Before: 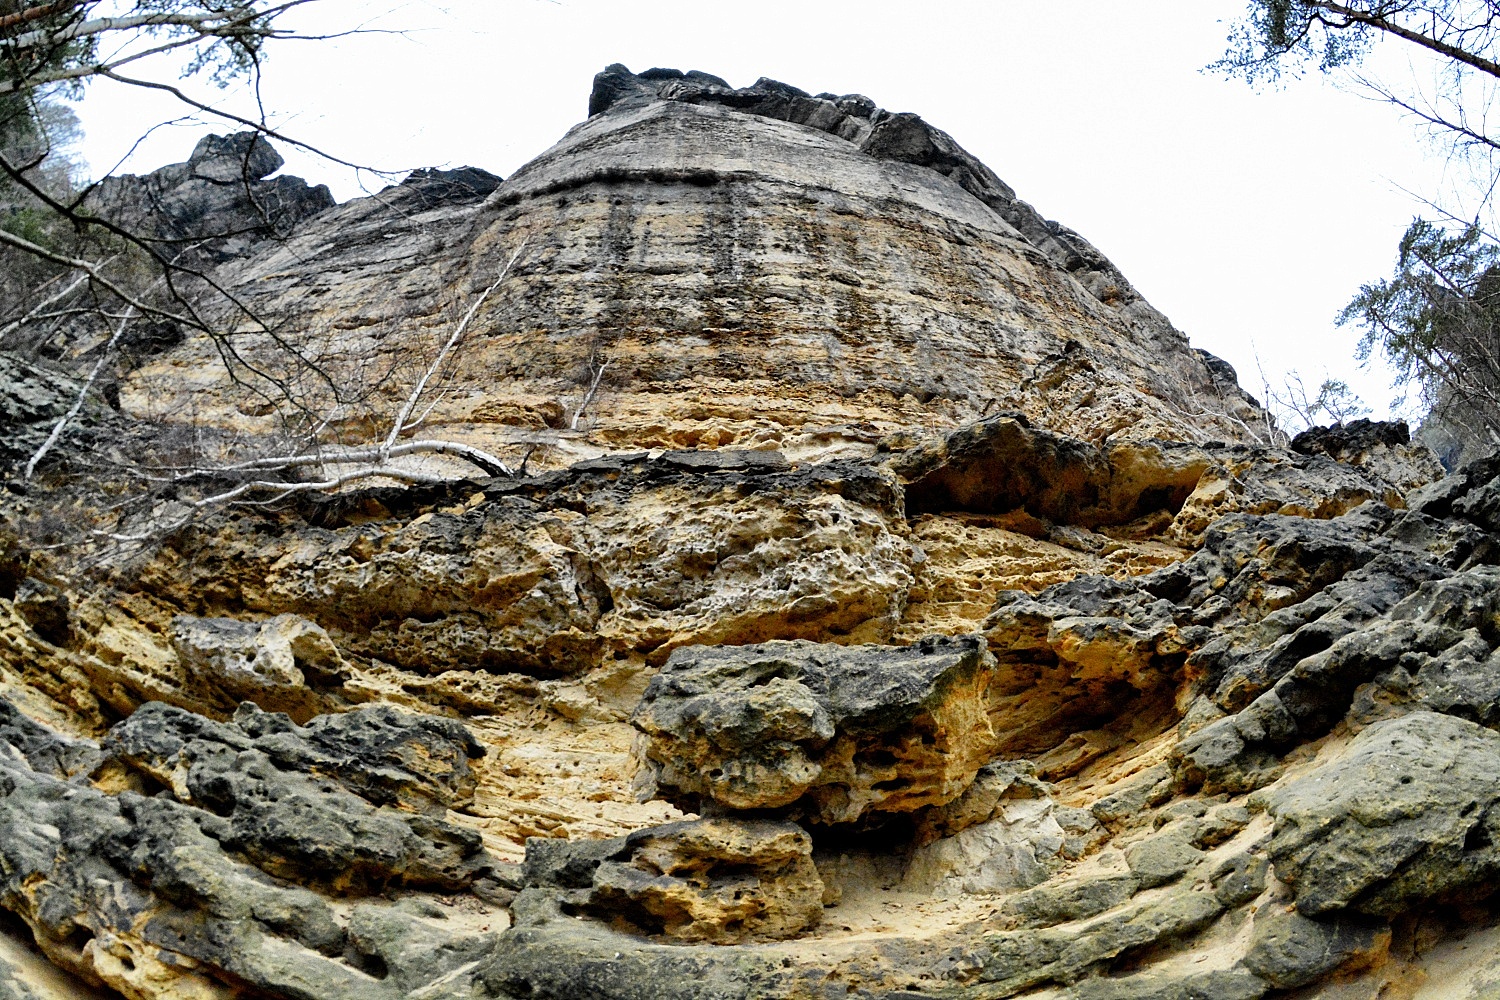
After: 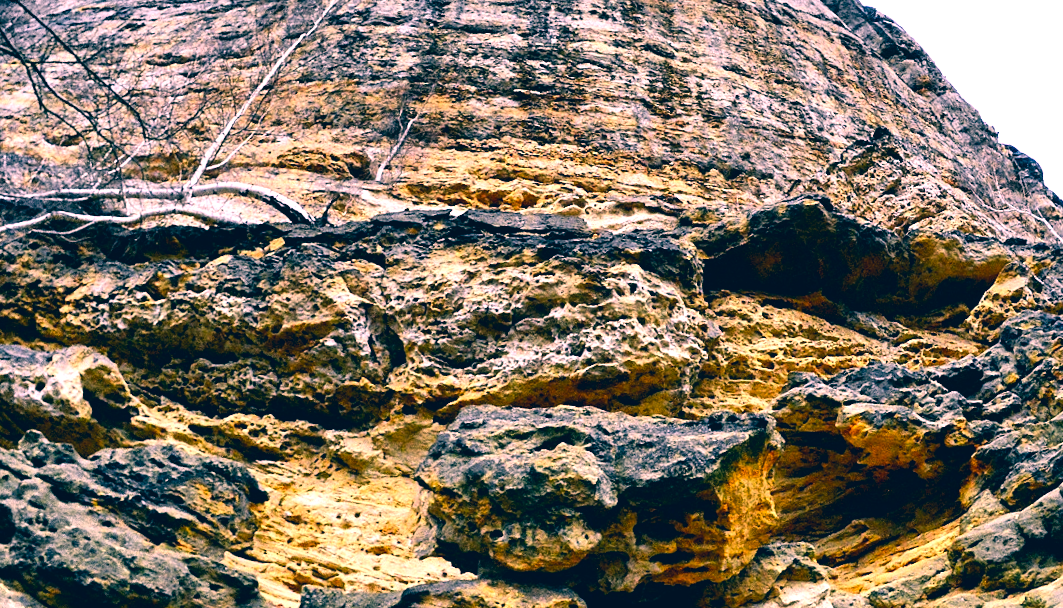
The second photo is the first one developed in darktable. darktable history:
crop and rotate: angle -3.98°, left 9.734%, top 20.98%, right 12.131%, bottom 11.953%
tone equalizer: -8 EV -0.738 EV, -7 EV -0.721 EV, -6 EV -0.6 EV, -5 EV -0.378 EV, -3 EV 0.367 EV, -2 EV 0.6 EV, -1 EV 0.695 EV, +0 EV 0.73 EV, edges refinement/feathering 500, mask exposure compensation -1.57 EV, preserve details no
color correction: highlights a* 16.6, highlights b* 0.326, shadows a* -14.69, shadows b* -14.49, saturation 1.53
